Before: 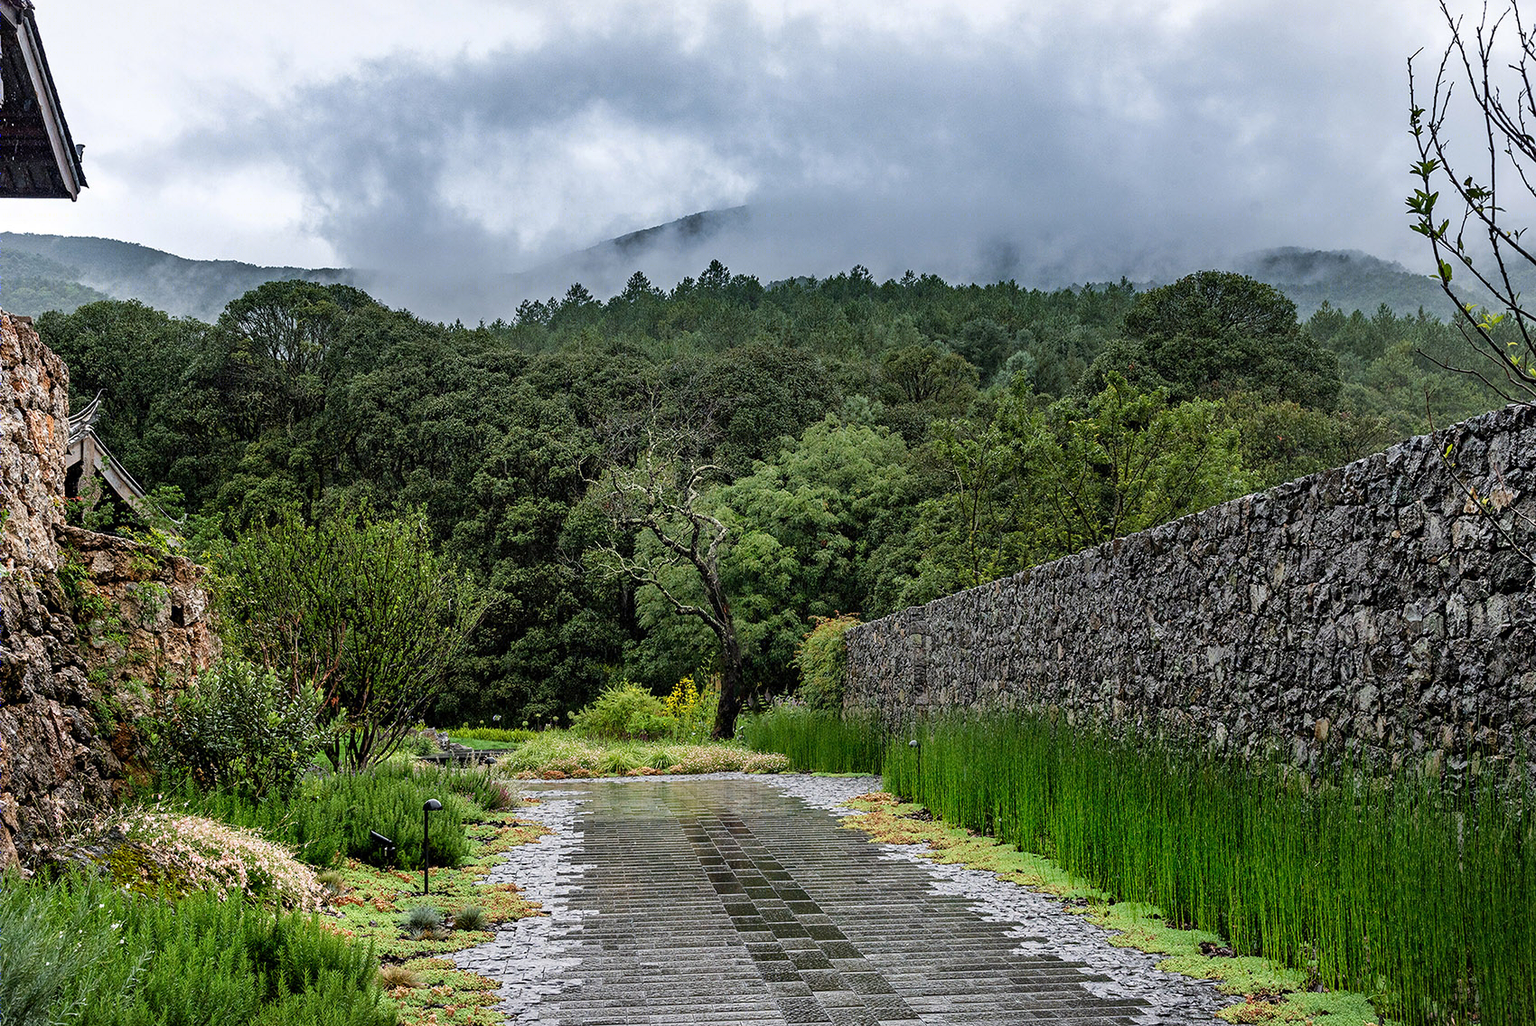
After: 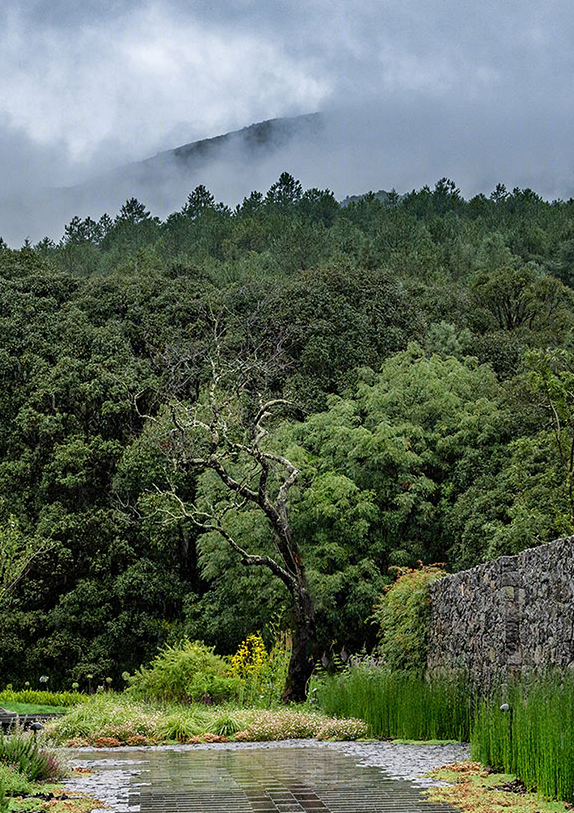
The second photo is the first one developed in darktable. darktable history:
crop and rotate: left 29.874%, top 10.2%, right 36.331%, bottom 18.098%
